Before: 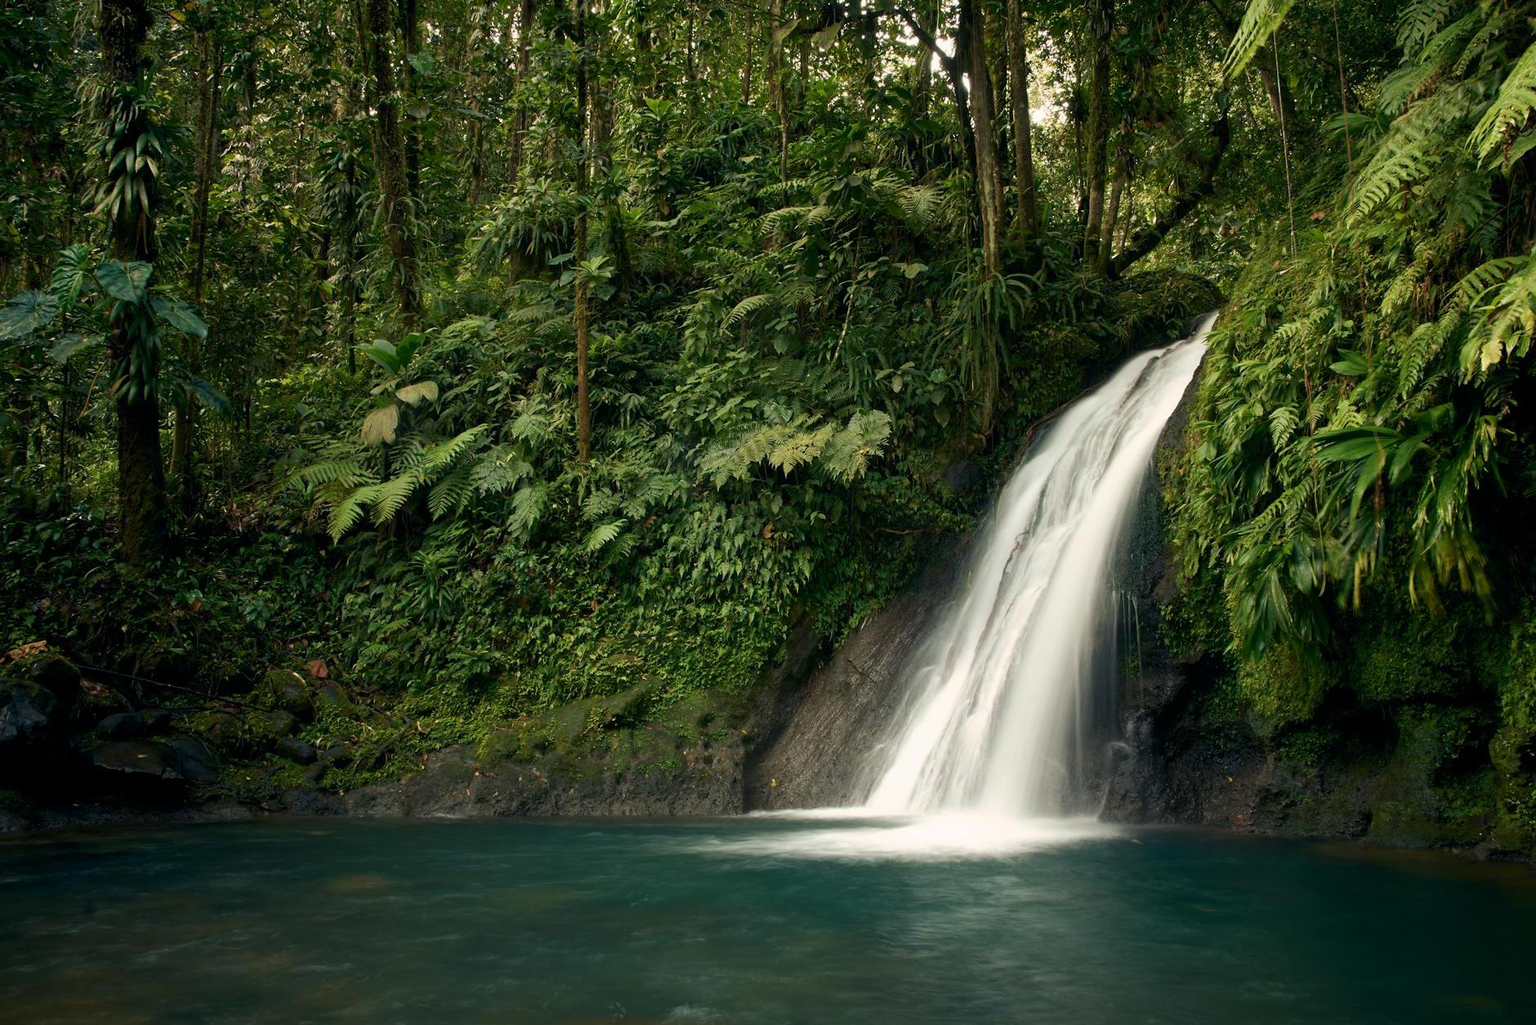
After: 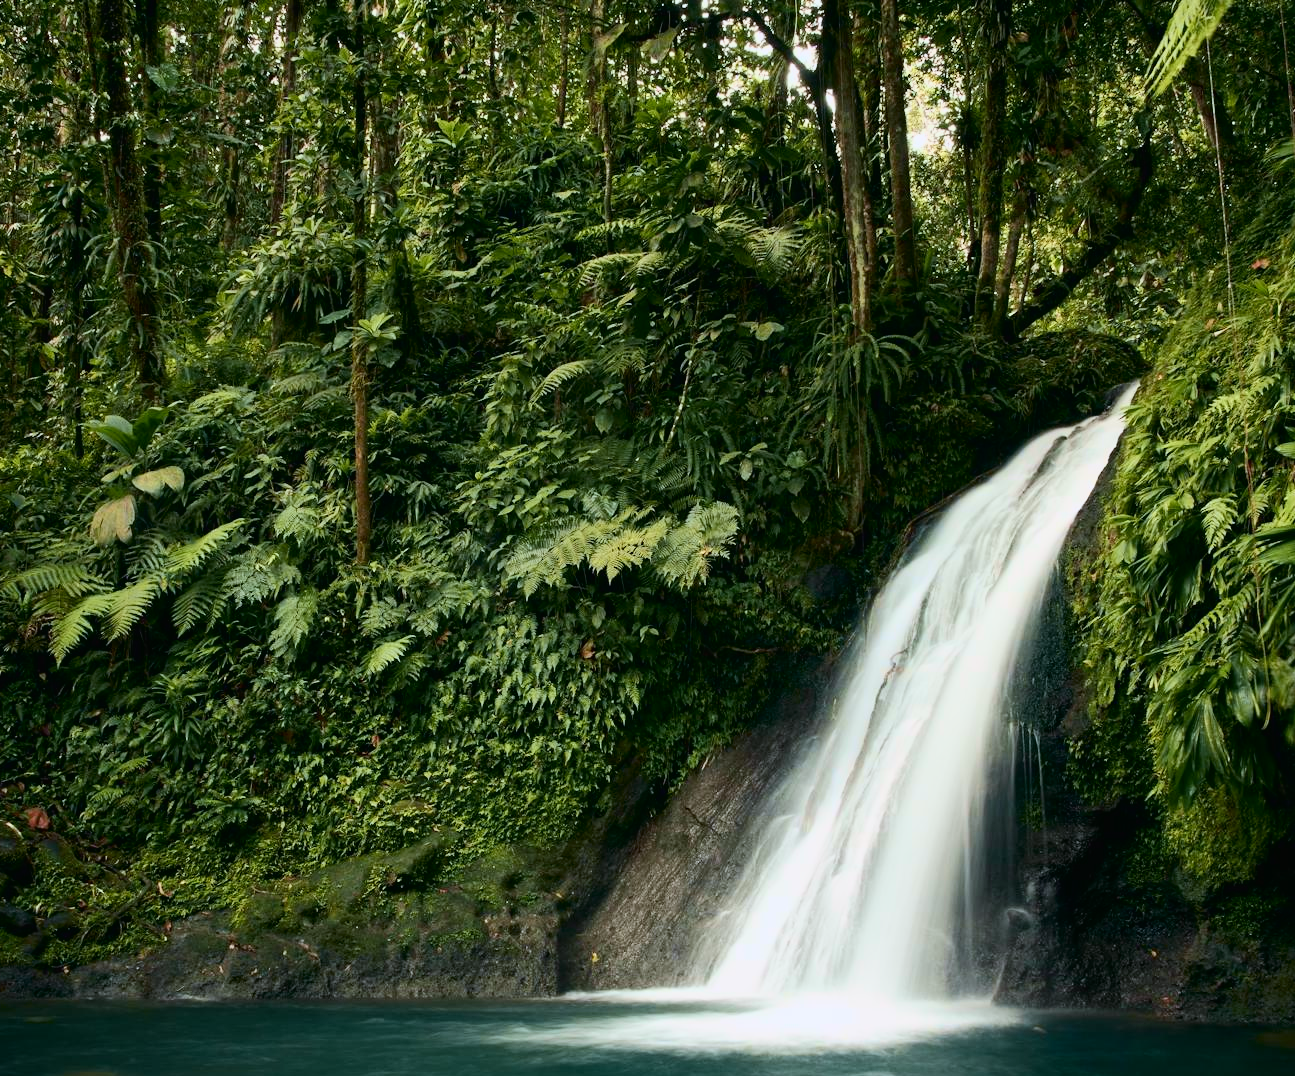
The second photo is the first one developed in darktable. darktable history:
crop: left 18.738%, right 12.074%, bottom 14.166%
tone equalizer: on, module defaults
color correction: highlights a* -0.677, highlights b* -9.08
tone curve: curves: ch0 [(0, 0.012) (0.031, 0.02) (0.12, 0.083) (0.193, 0.171) (0.277, 0.279) (0.45, 0.52) (0.568, 0.676) (0.678, 0.777) (0.875, 0.92) (1, 0.965)]; ch1 [(0, 0) (0.243, 0.245) (0.402, 0.41) (0.493, 0.486) (0.508, 0.507) (0.531, 0.53) (0.551, 0.564) (0.646, 0.672) (0.694, 0.732) (1, 1)]; ch2 [(0, 0) (0.249, 0.216) (0.356, 0.343) (0.424, 0.442) (0.476, 0.482) (0.498, 0.502) (0.517, 0.517) (0.532, 0.545) (0.562, 0.575) (0.614, 0.644) (0.706, 0.748) (0.808, 0.809) (0.991, 0.968)], color space Lab, independent channels, preserve colors none
